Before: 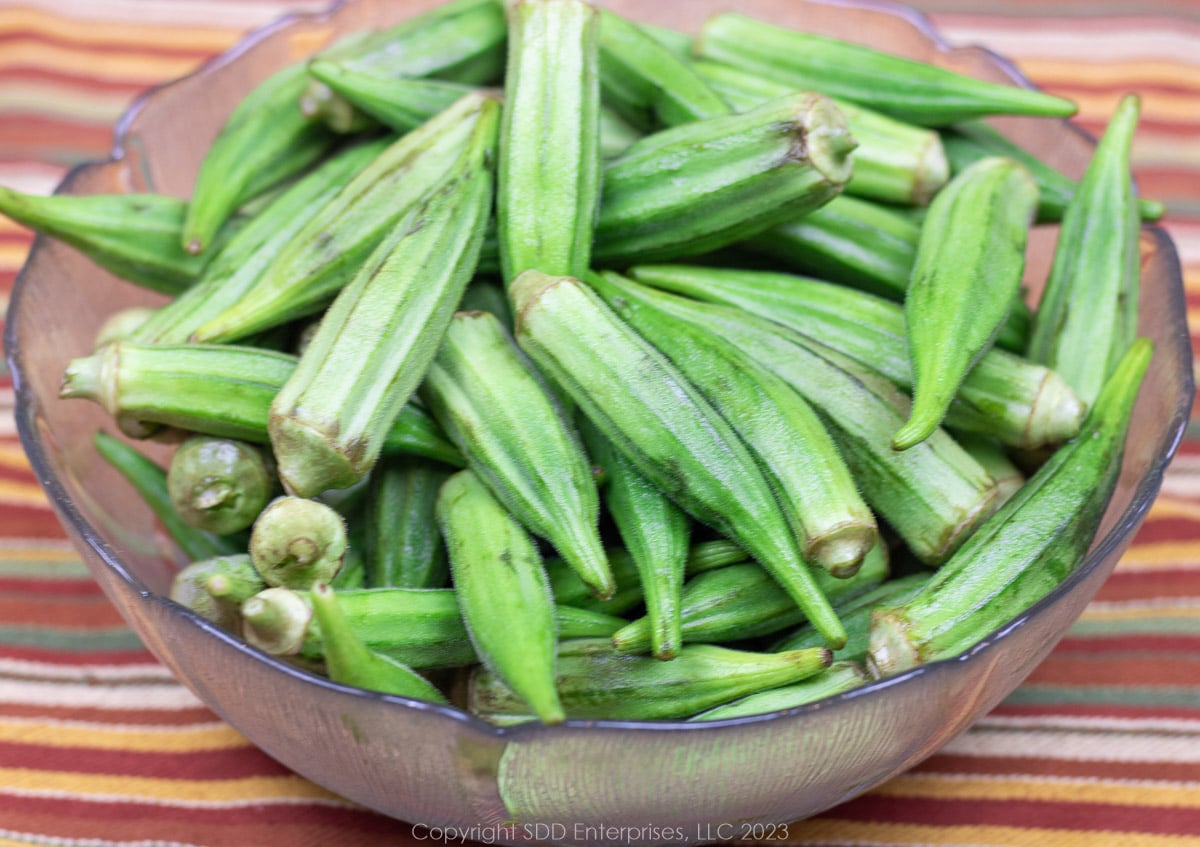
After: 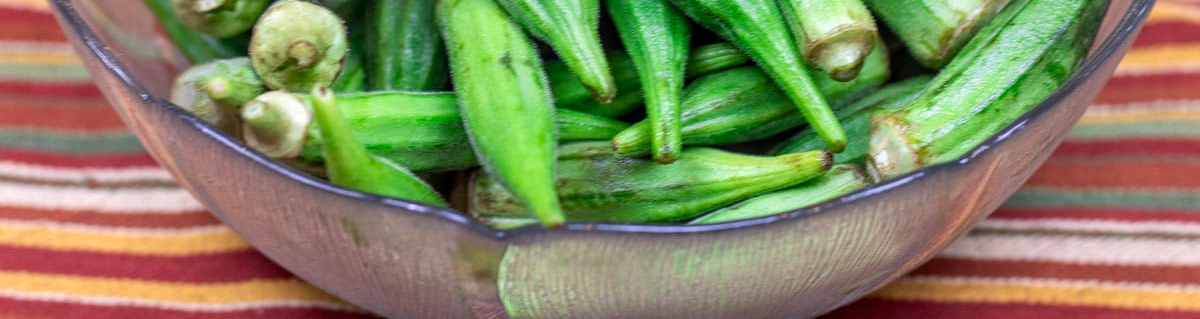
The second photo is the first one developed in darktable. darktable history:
local contrast: on, module defaults
crop and rotate: top 58.718%, bottom 3.586%
